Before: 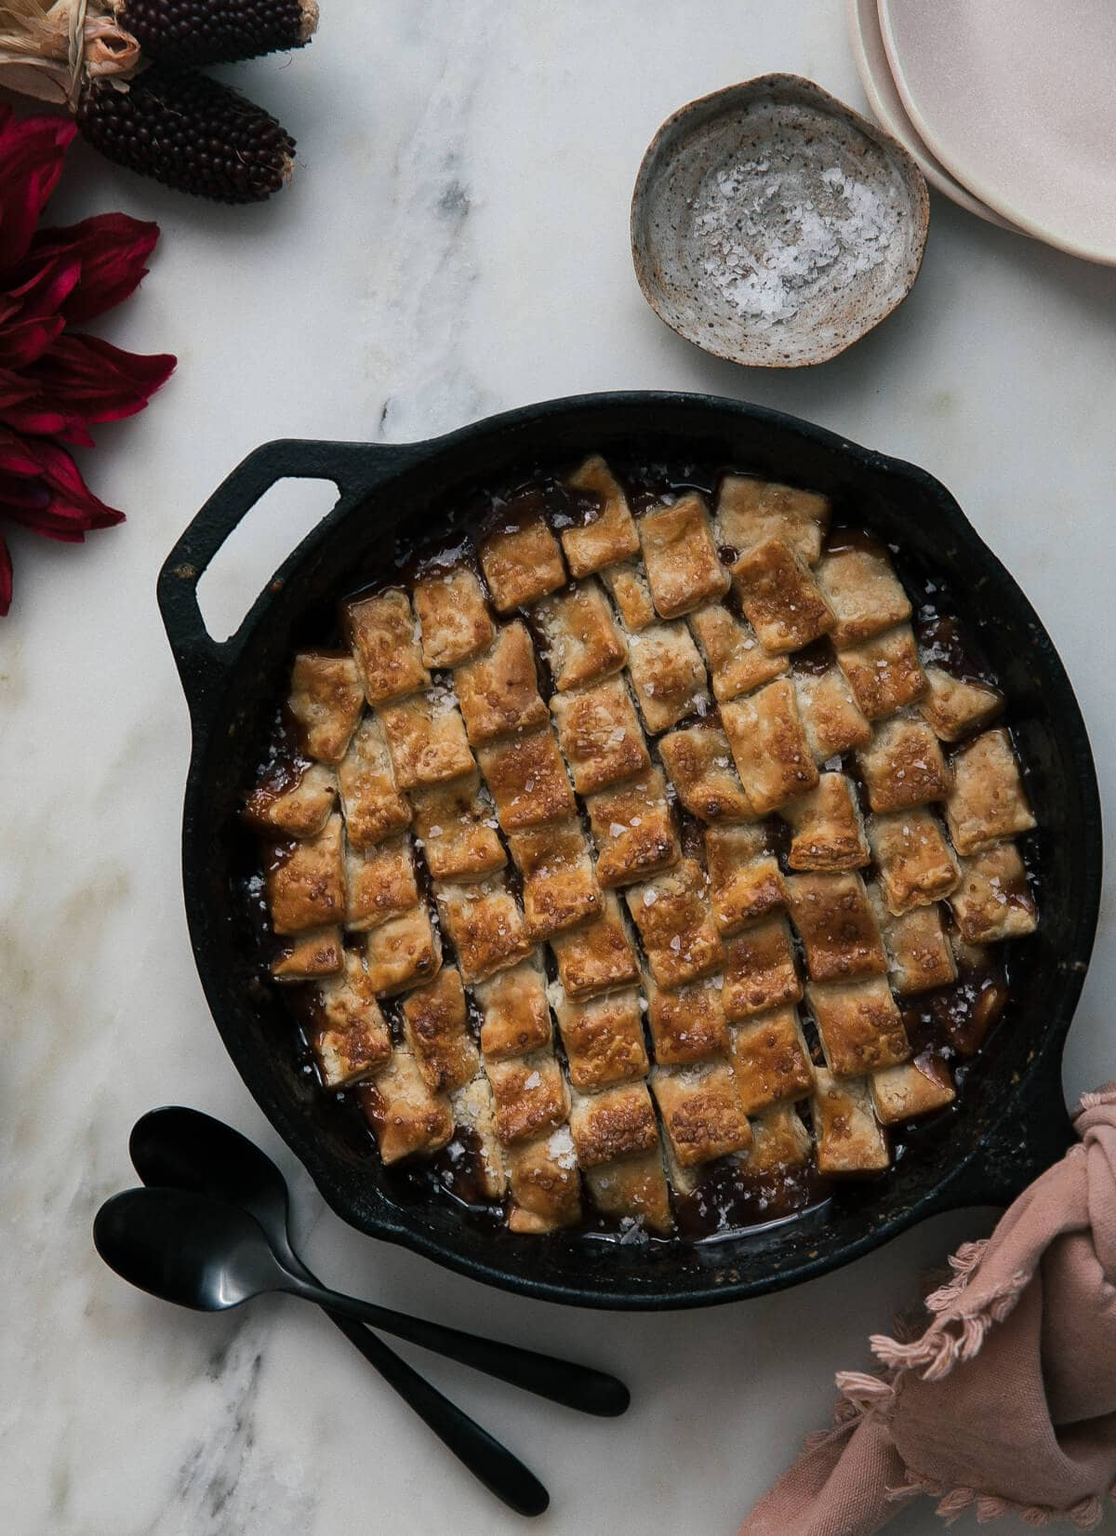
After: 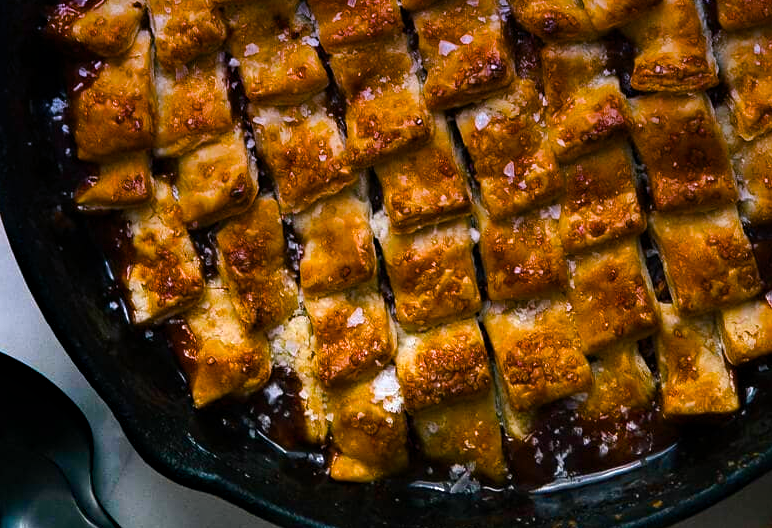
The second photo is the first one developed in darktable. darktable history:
tone equalizer: -8 EV -0.417 EV, -7 EV -0.389 EV, -6 EV -0.333 EV, -5 EV -0.222 EV, -3 EV 0.222 EV, -2 EV 0.333 EV, -1 EV 0.389 EV, +0 EV 0.417 EV, edges refinement/feathering 500, mask exposure compensation -1.57 EV, preserve details no
crop: left 18.091%, top 51.13%, right 17.525%, bottom 16.85%
haze removal: compatibility mode true, adaptive false
color balance rgb: linear chroma grading › shadows 10%, linear chroma grading › highlights 10%, linear chroma grading › global chroma 15%, linear chroma grading › mid-tones 15%, perceptual saturation grading › global saturation 40%, perceptual saturation grading › highlights -25%, perceptual saturation grading › mid-tones 35%, perceptual saturation grading › shadows 35%, perceptual brilliance grading › global brilliance 11.29%, global vibrance 11.29%
graduated density: hue 238.83°, saturation 50%
